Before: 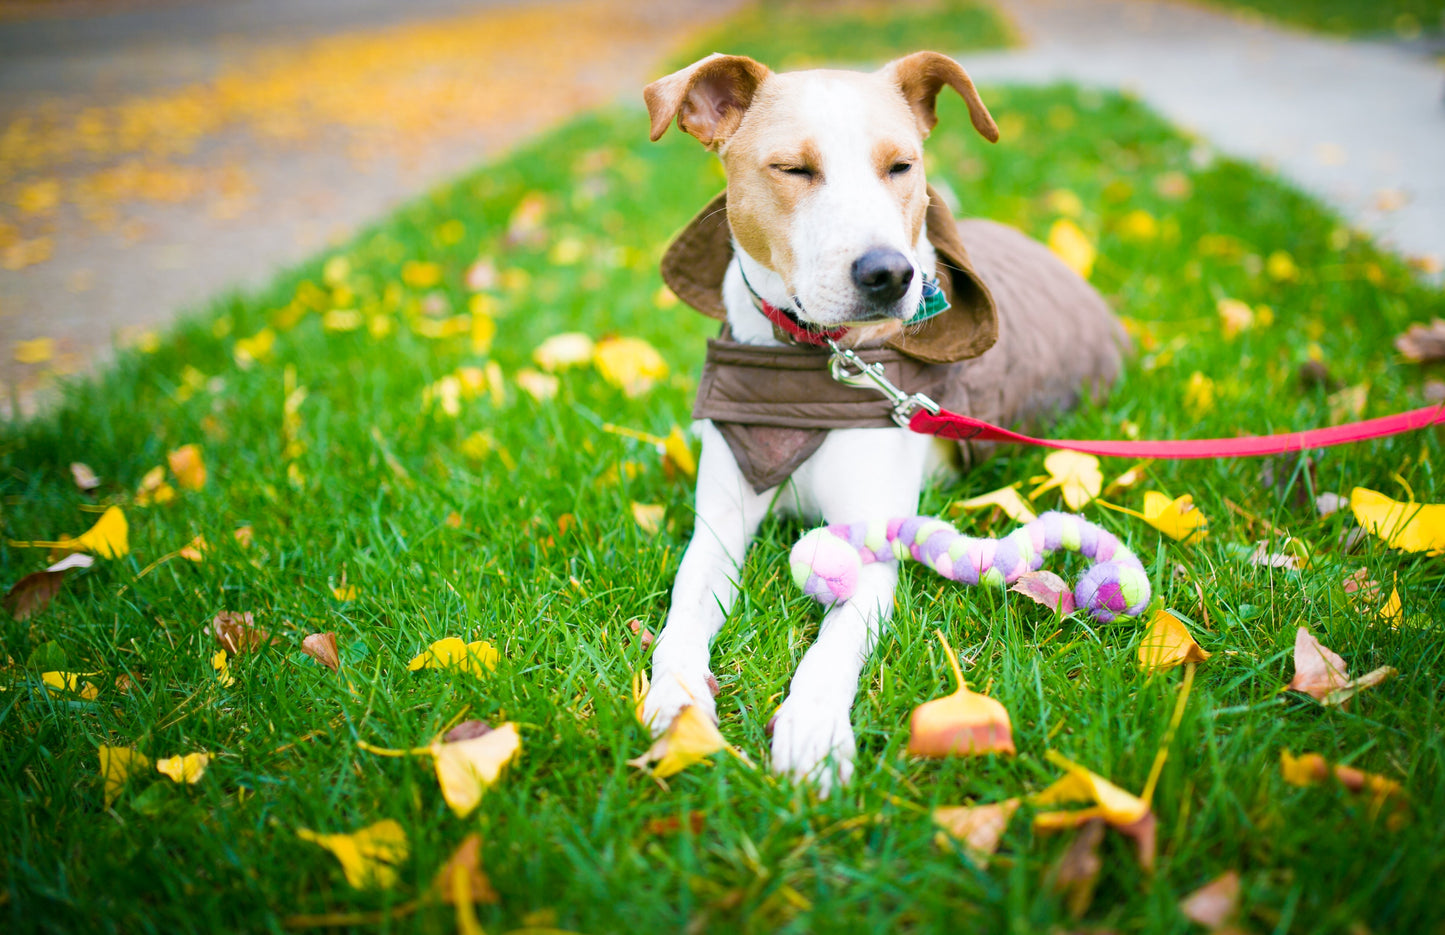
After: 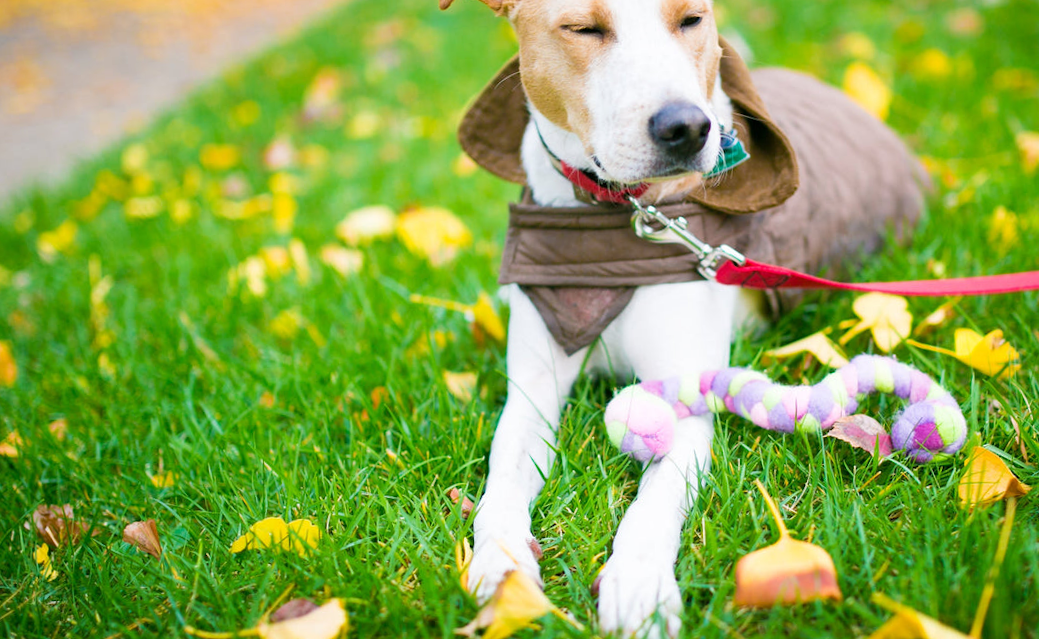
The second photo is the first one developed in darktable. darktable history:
rotate and perspective: rotation -3.52°, crop left 0.036, crop right 0.964, crop top 0.081, crop bottom 0.919
crop and rotate: left 11.831%, top 11.346%, right 13.429%, bottom 13.899%
